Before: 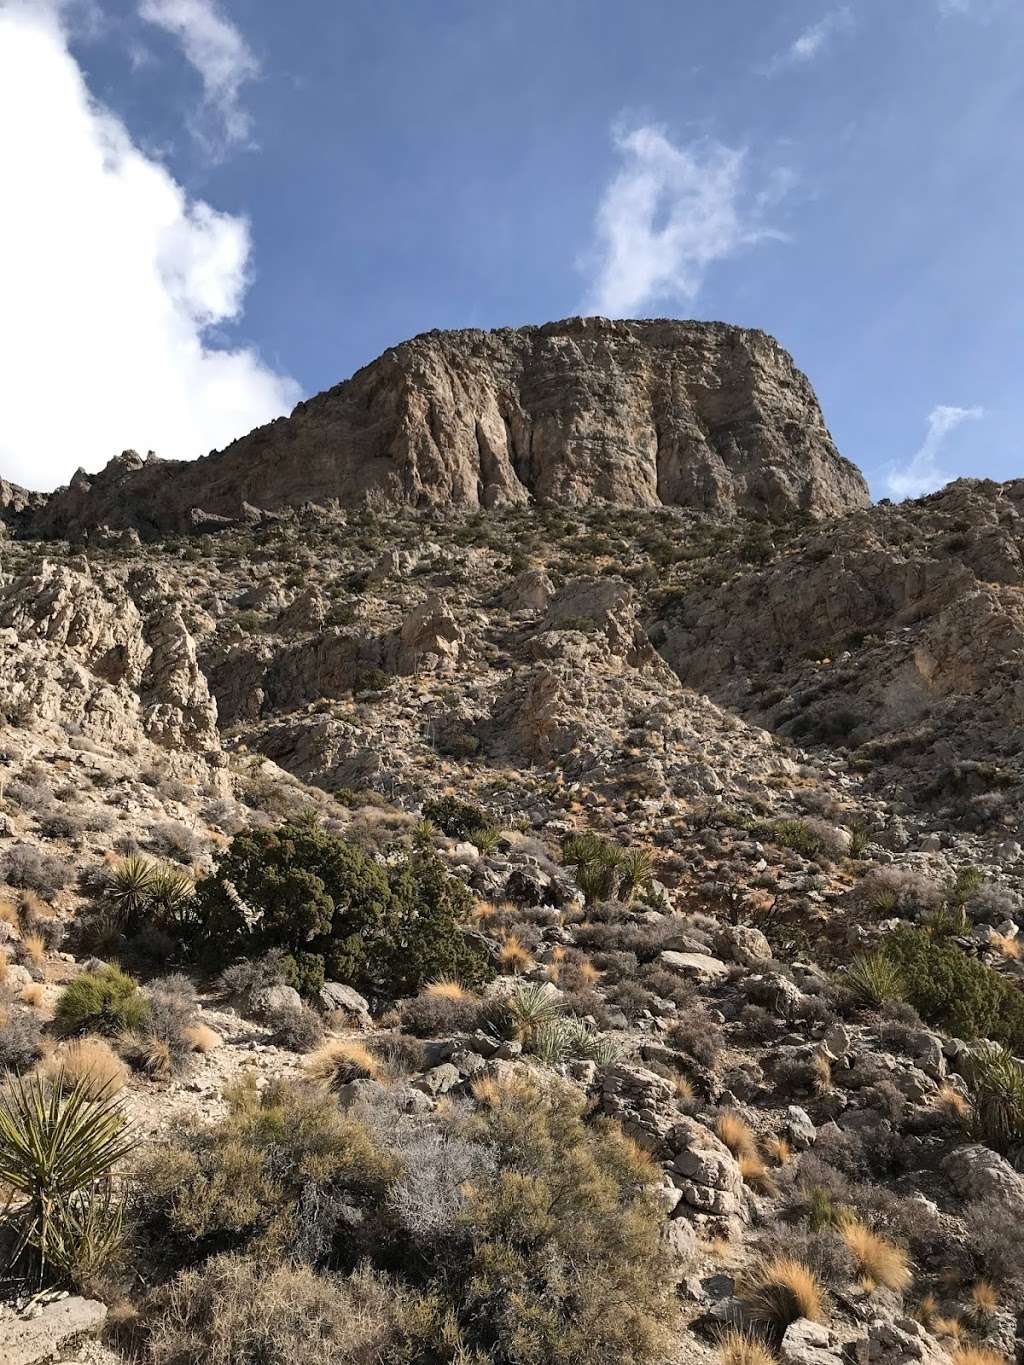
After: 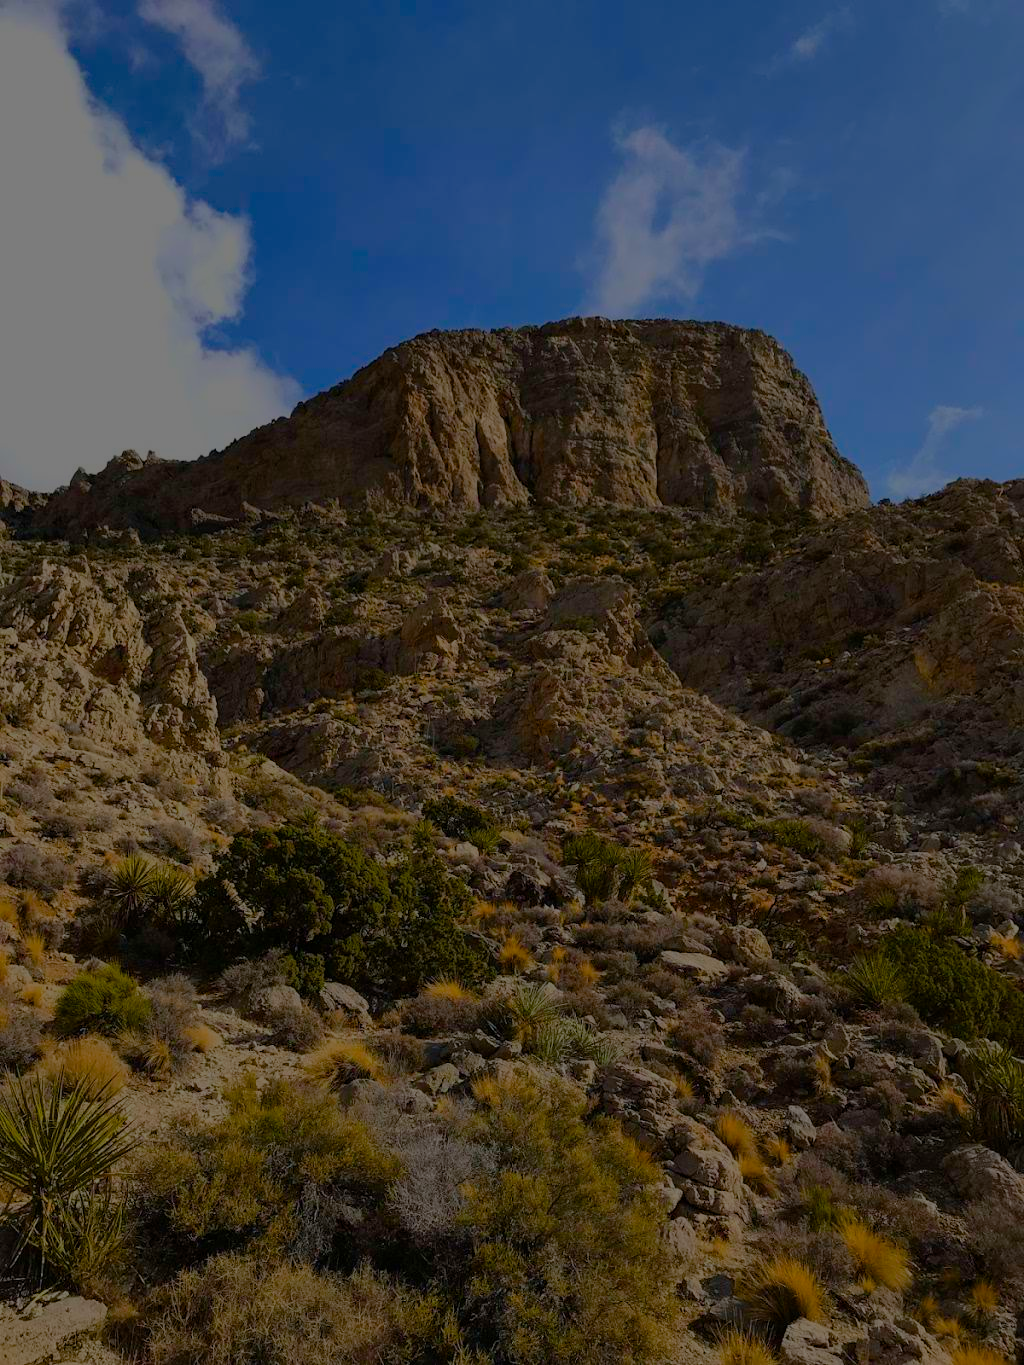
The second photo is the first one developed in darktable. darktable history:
color balance rgb: linear chroma grading › global chroma 14.386%, perceptual saturation grading › global saturation 35.763%, perceptual saturation grading › shadows 35.871%, perceptual brilliance grading › global brilliance -48.128%, global vibrance 40.306%
